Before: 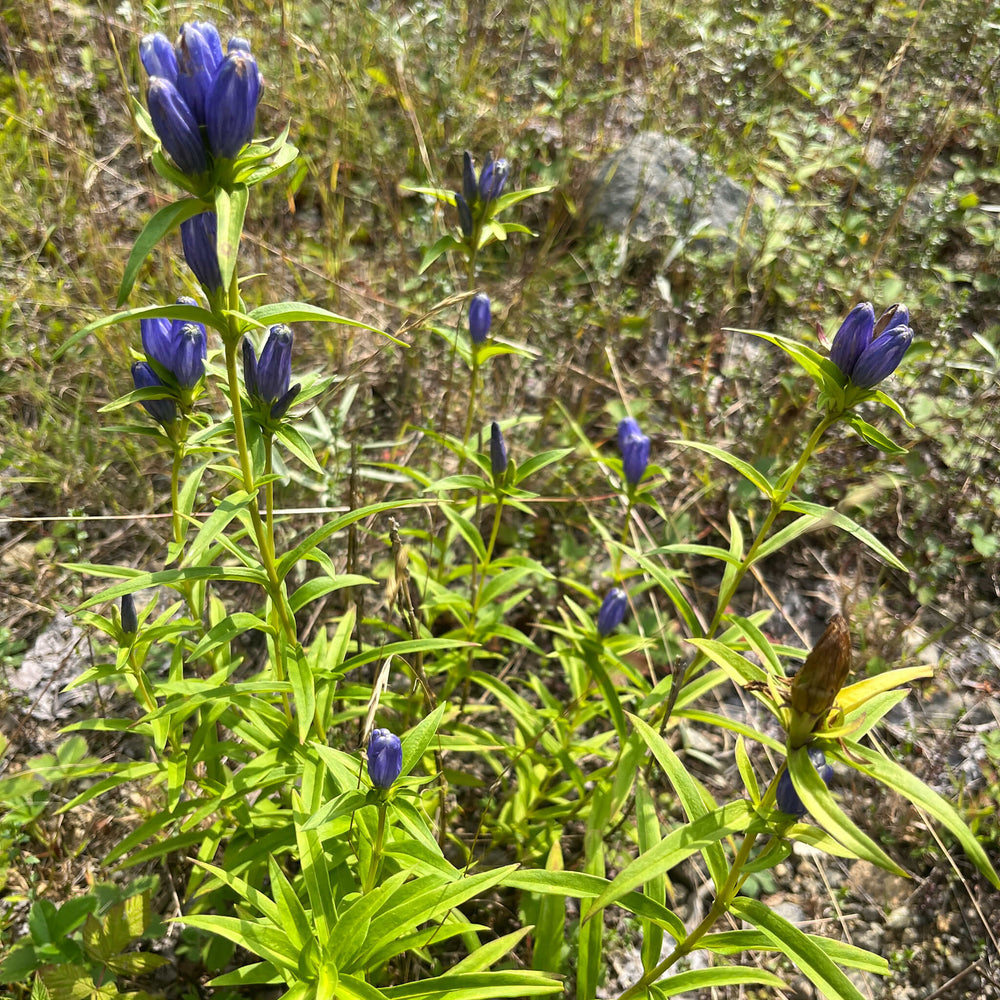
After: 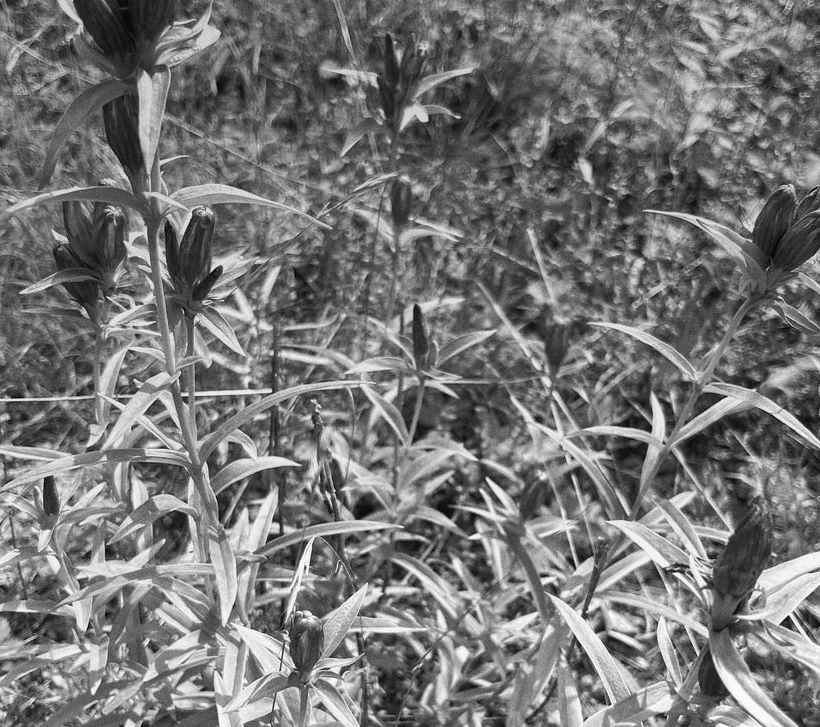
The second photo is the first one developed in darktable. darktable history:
tone equalizer: on, module defaults
graduated density: on, module defaults
grain: coarseness 22.88 ISO
monochrome: a -6.99, b 35.61, size 1.4
crop: left 7.856%, top 11.836%, right 10.12%, bottom 15.387%
